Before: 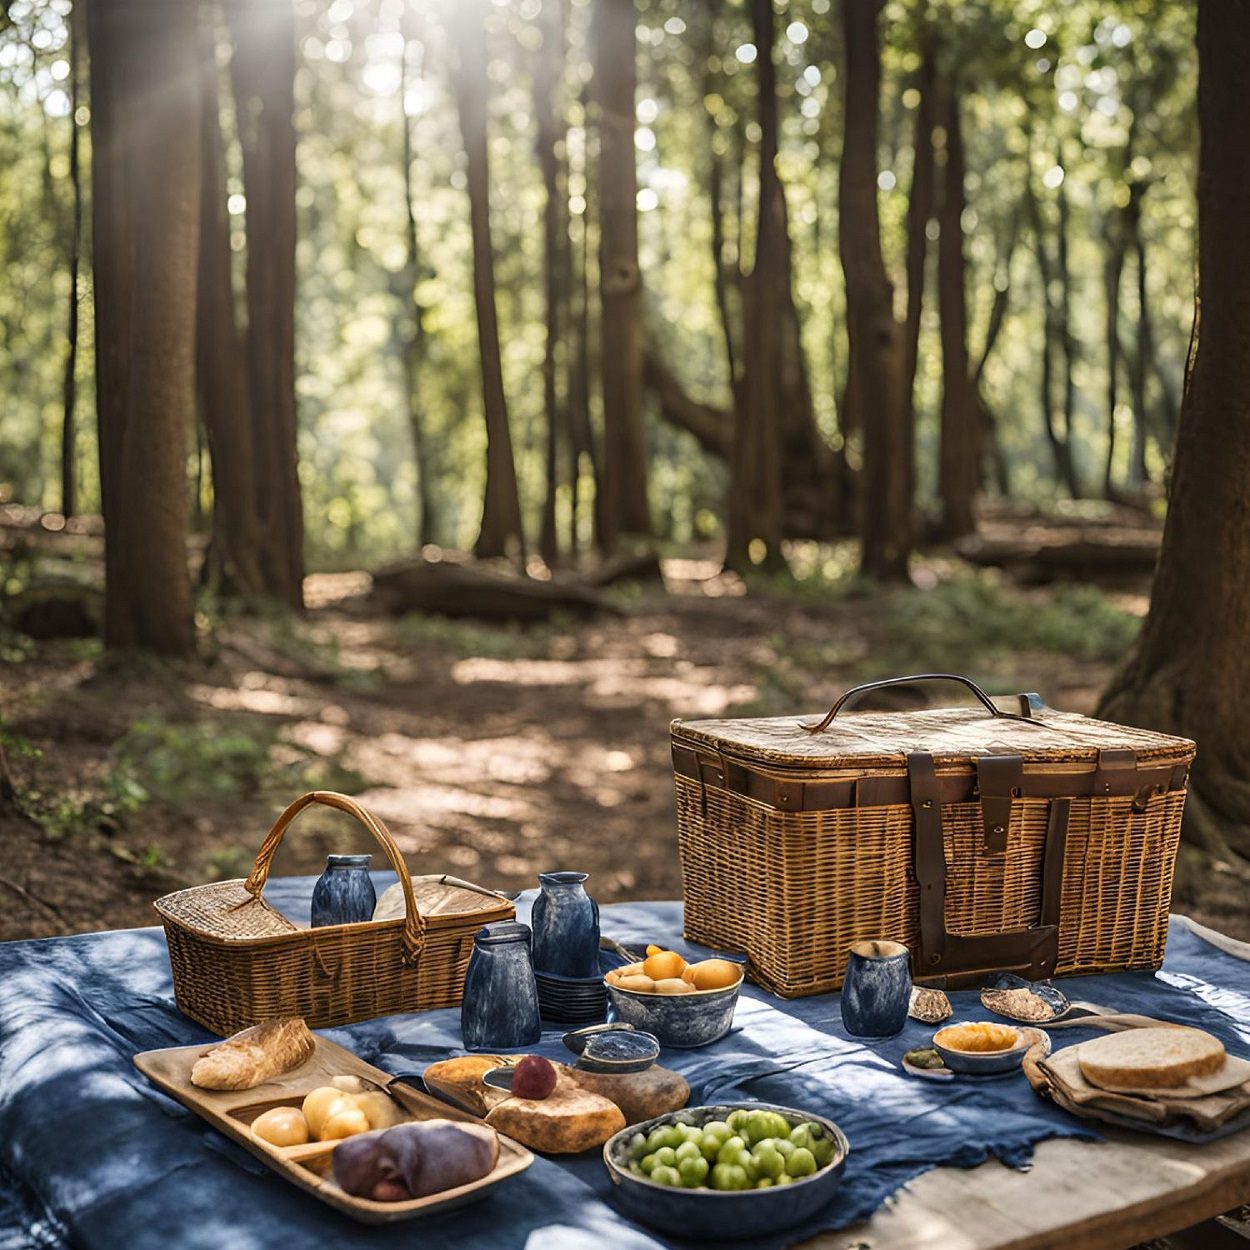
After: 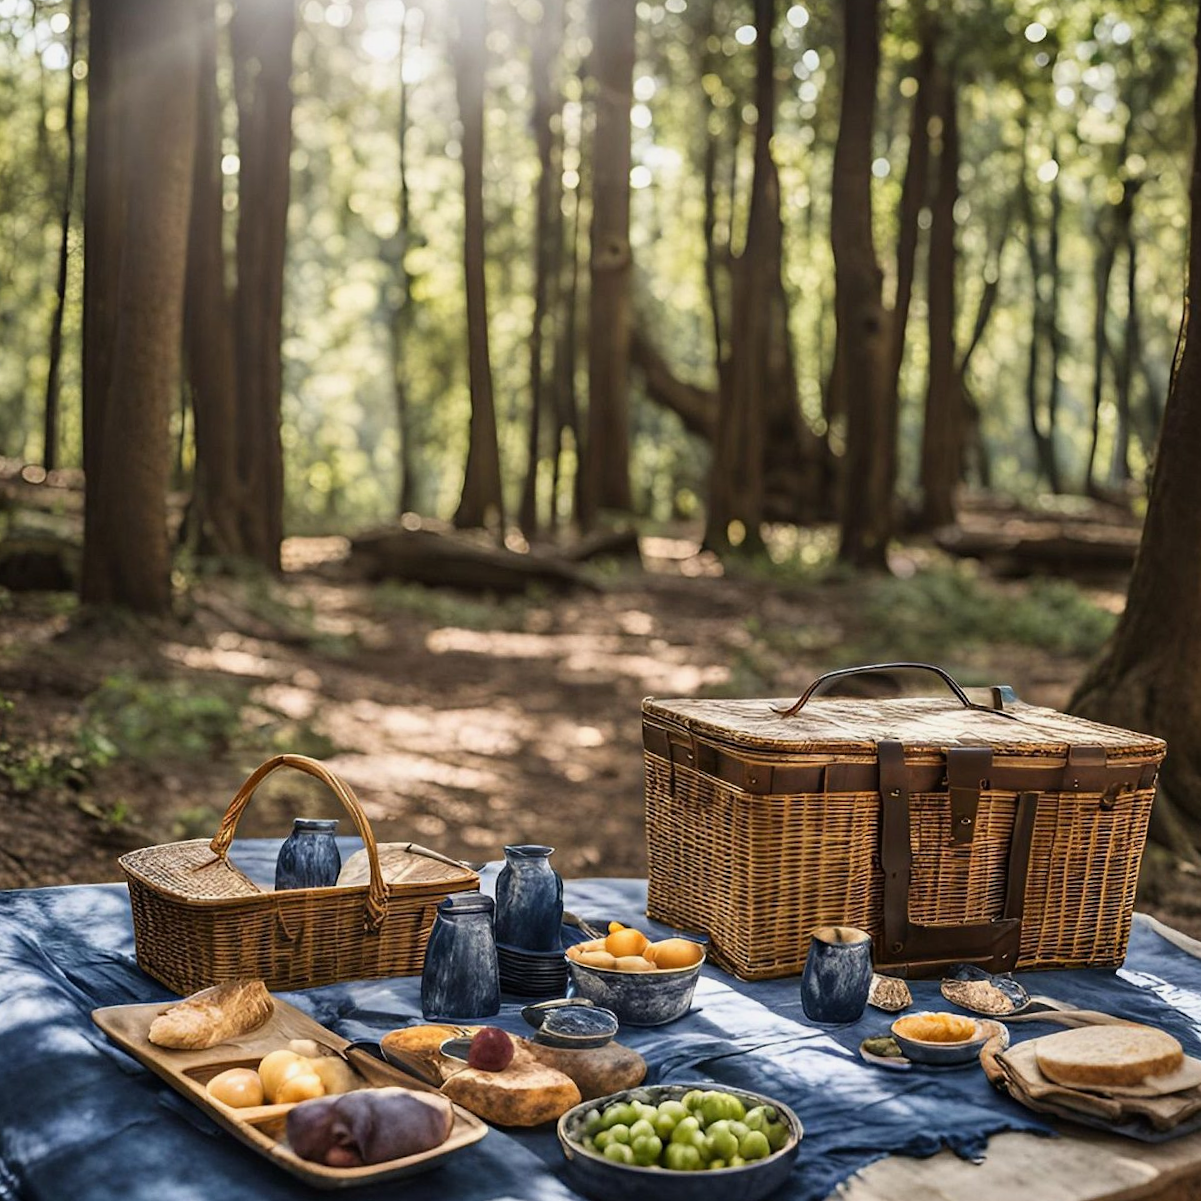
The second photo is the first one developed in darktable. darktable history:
filmic rgb: black relative exposure -16 EV, white relative exposure 2.93 EV, hardness 10.04, color science v6 (2022)
crop and rotate: angle -2.38°
